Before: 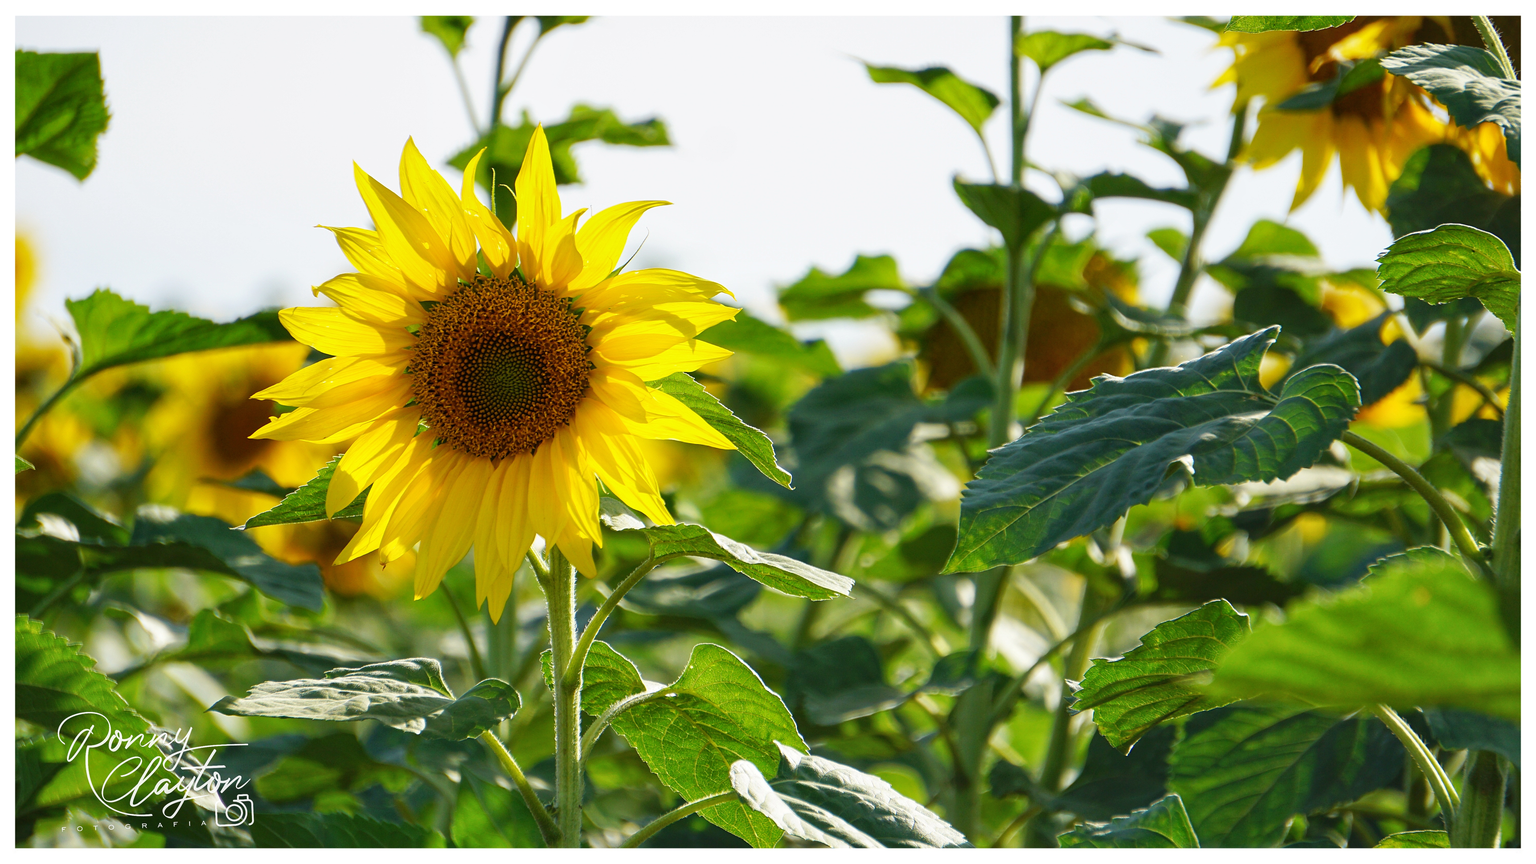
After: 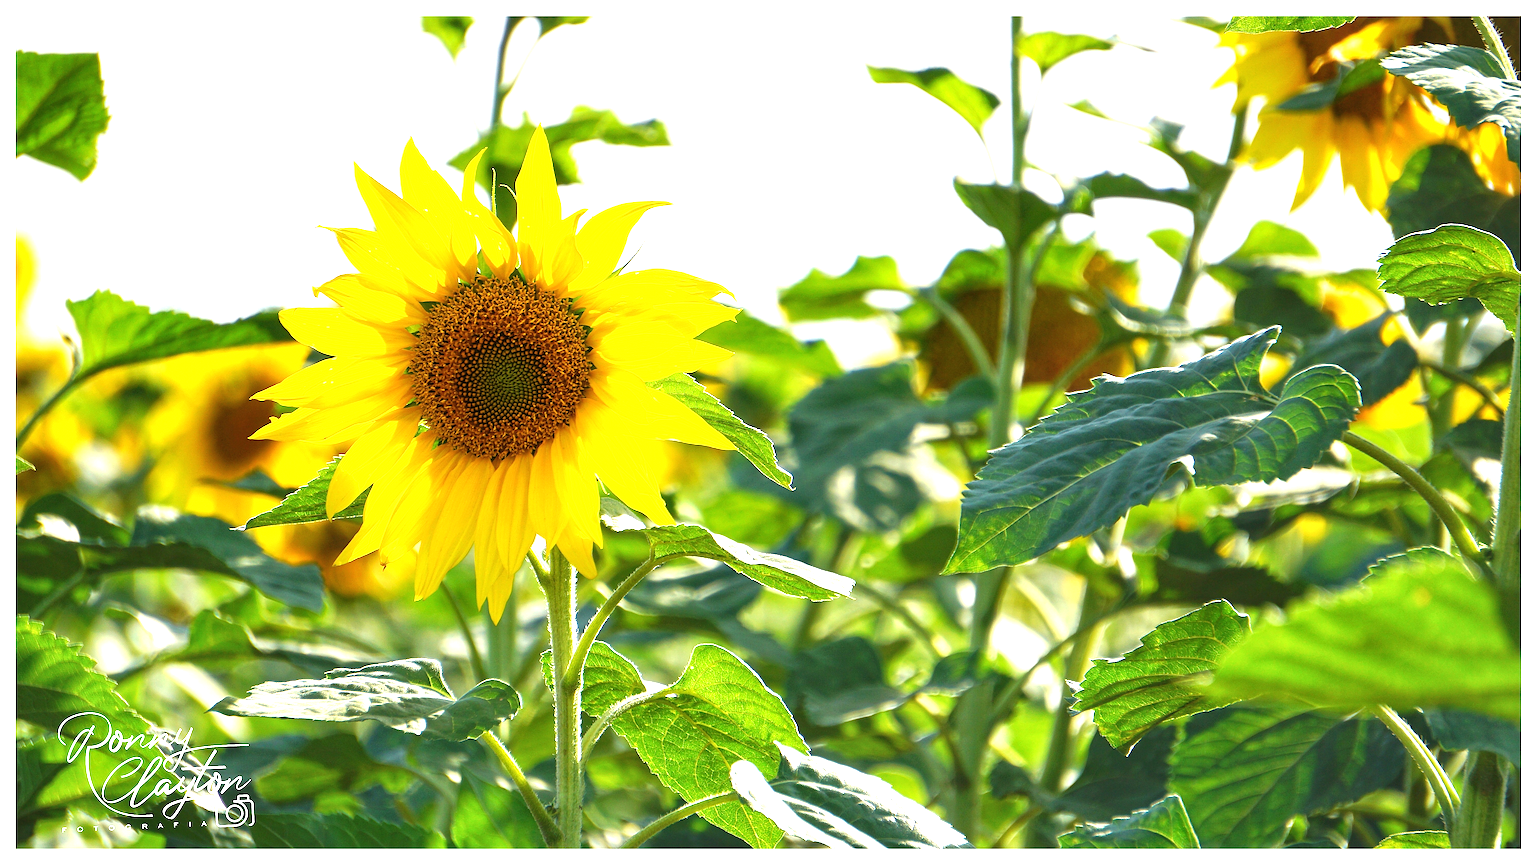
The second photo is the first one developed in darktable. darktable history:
exposure: black level correction 0, exposure 1.103 EV, compensate highlight preservation false
sharpen: on, module defaults
